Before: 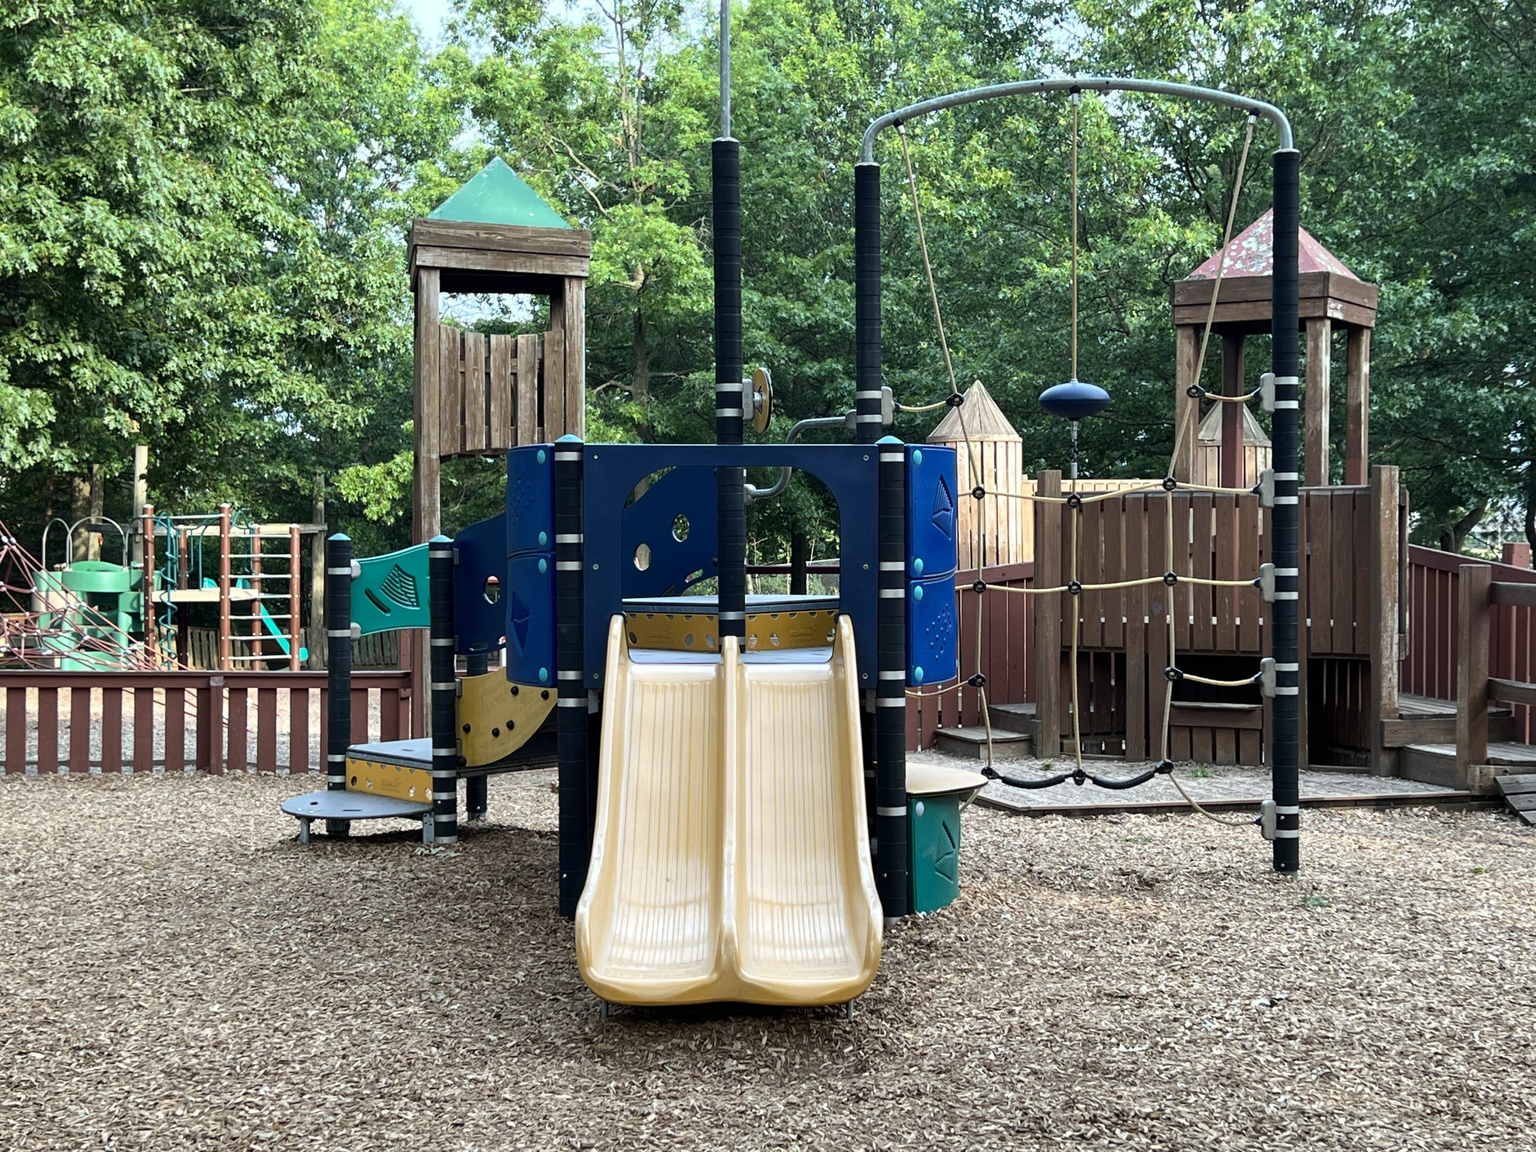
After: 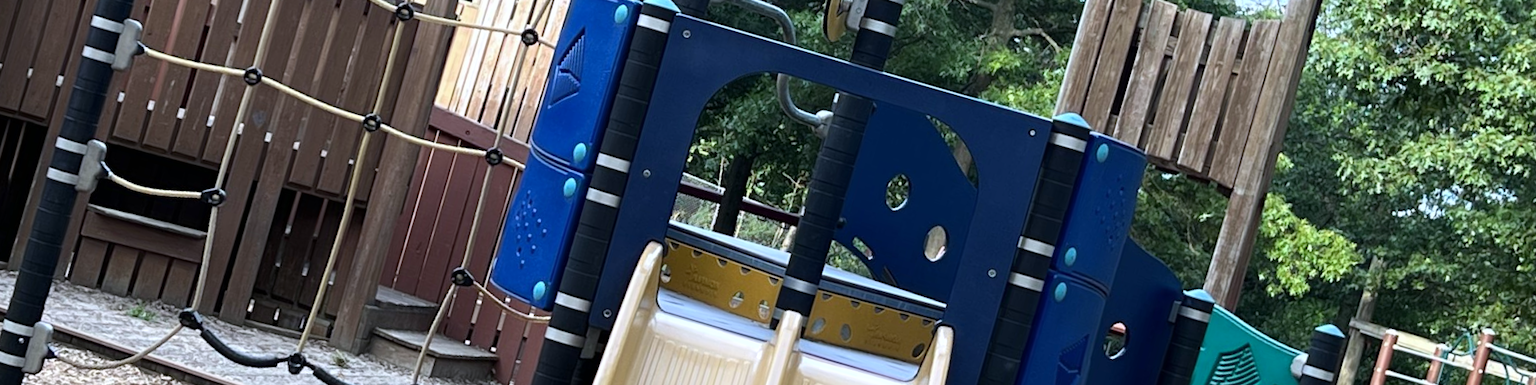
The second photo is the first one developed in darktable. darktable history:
white balance: red 1.004, blue 1.096
color correction: highlights a* -2.68, highlights b* 2.57
crop and rotate: angle 16.12°, top 30.835%, bottom 35.653%
